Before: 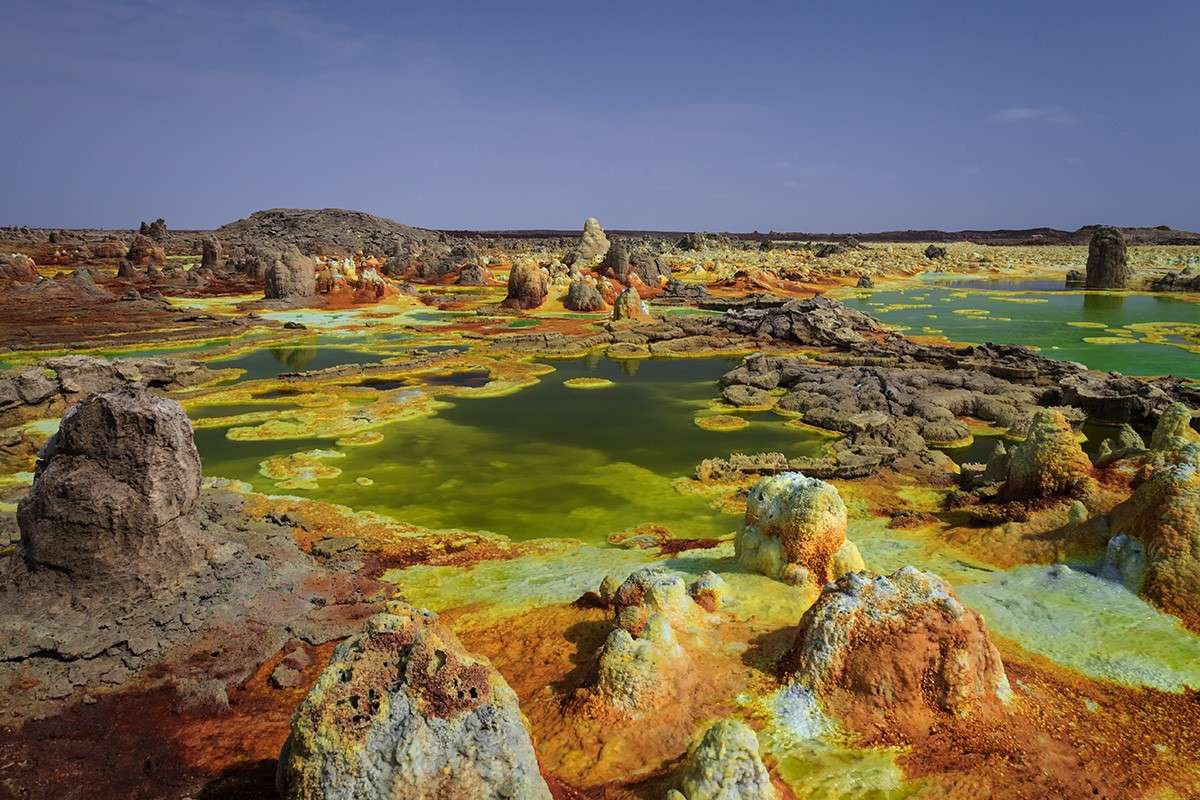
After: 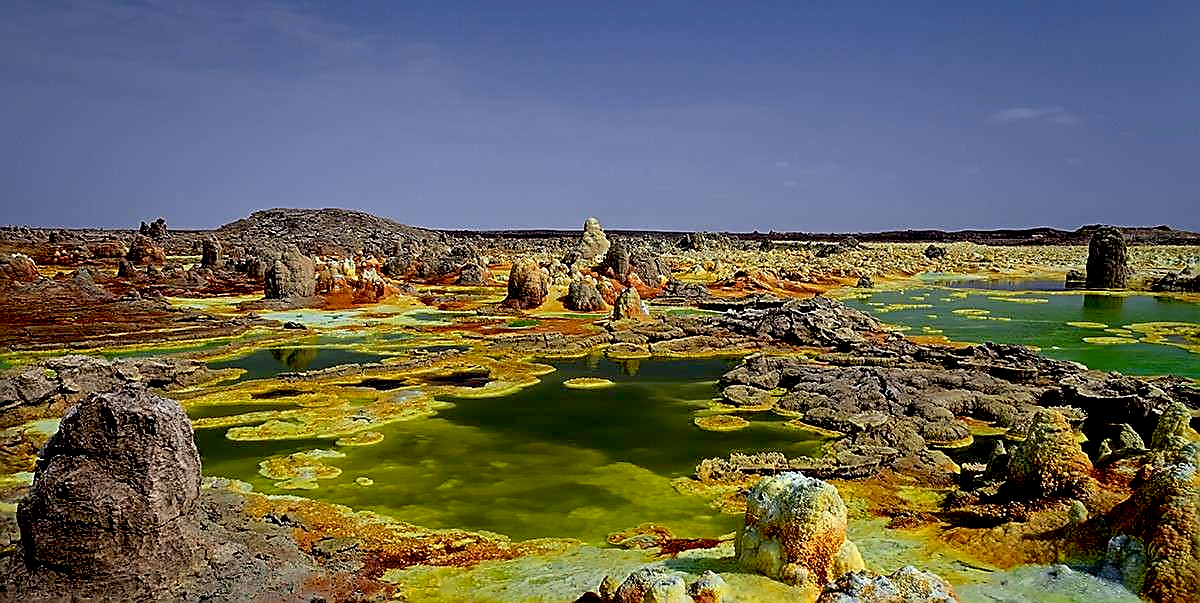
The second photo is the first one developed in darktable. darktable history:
exposure: black level correction 0.027, exposure -0.077 EV, compensate highlight preservation false
crop: bottom 24.516%
contrast equalizer: y [[0.5, 0.504, 0.515, 0.527, 0.535, 0.534], [0.5 ×6], [0.491, 0.387, 0.179, 0.068, 0.068, 0.068], [0 ×5, 0.023], [0 ×6]]
sharpen: radius 1.375, amount 1.257, threshold 0.684
